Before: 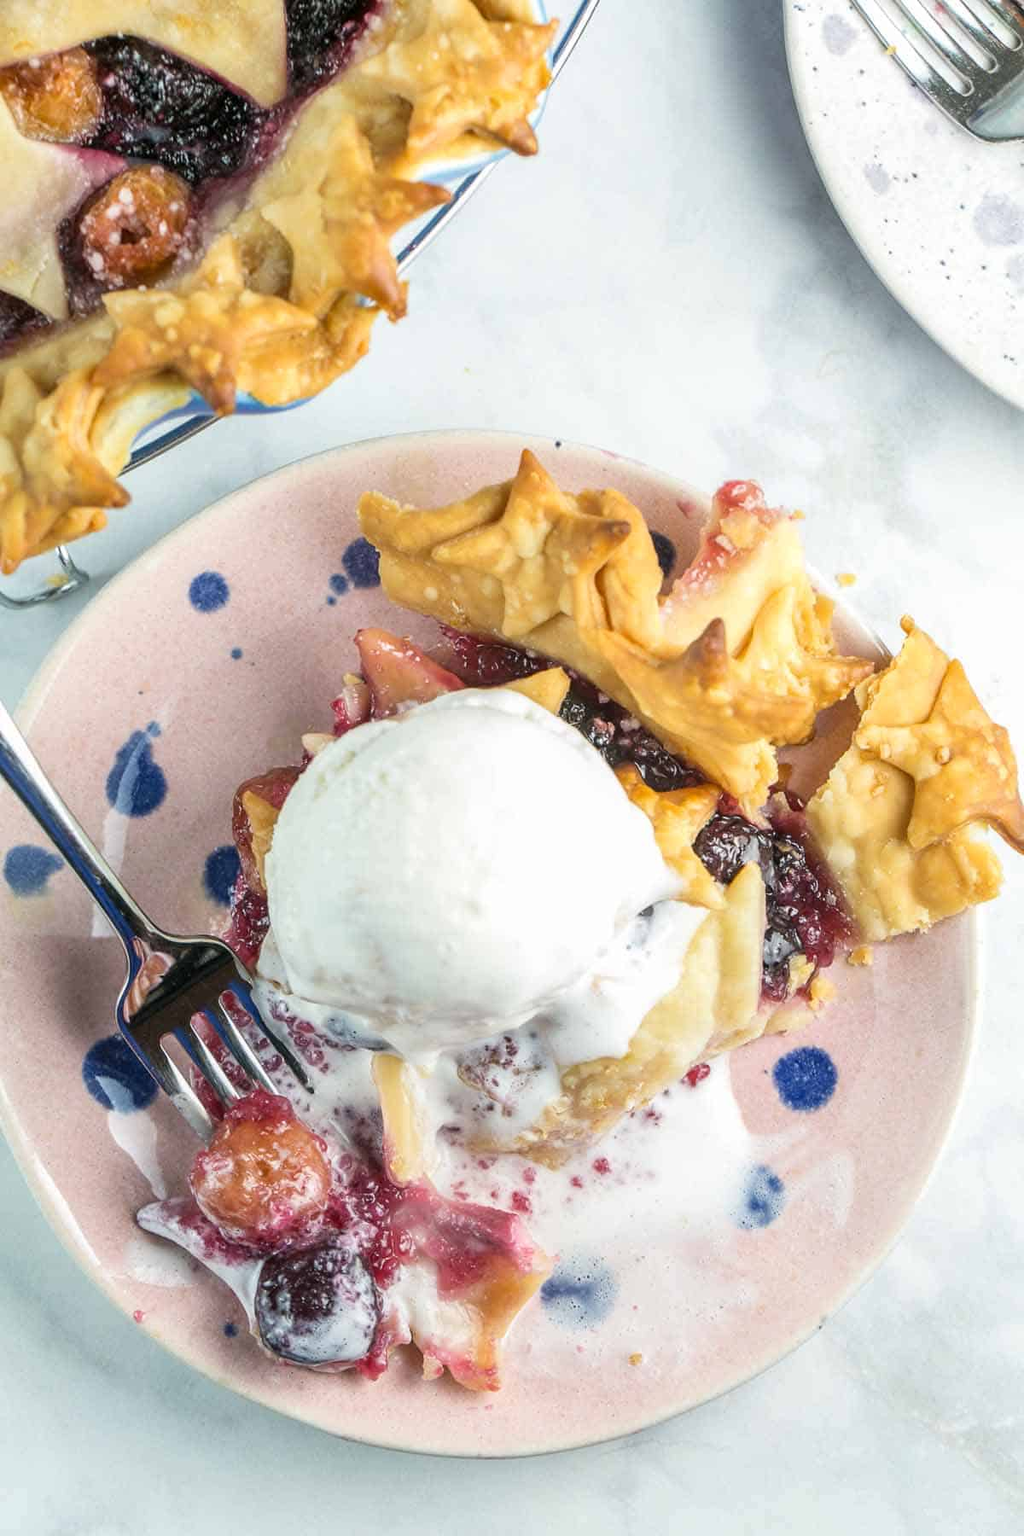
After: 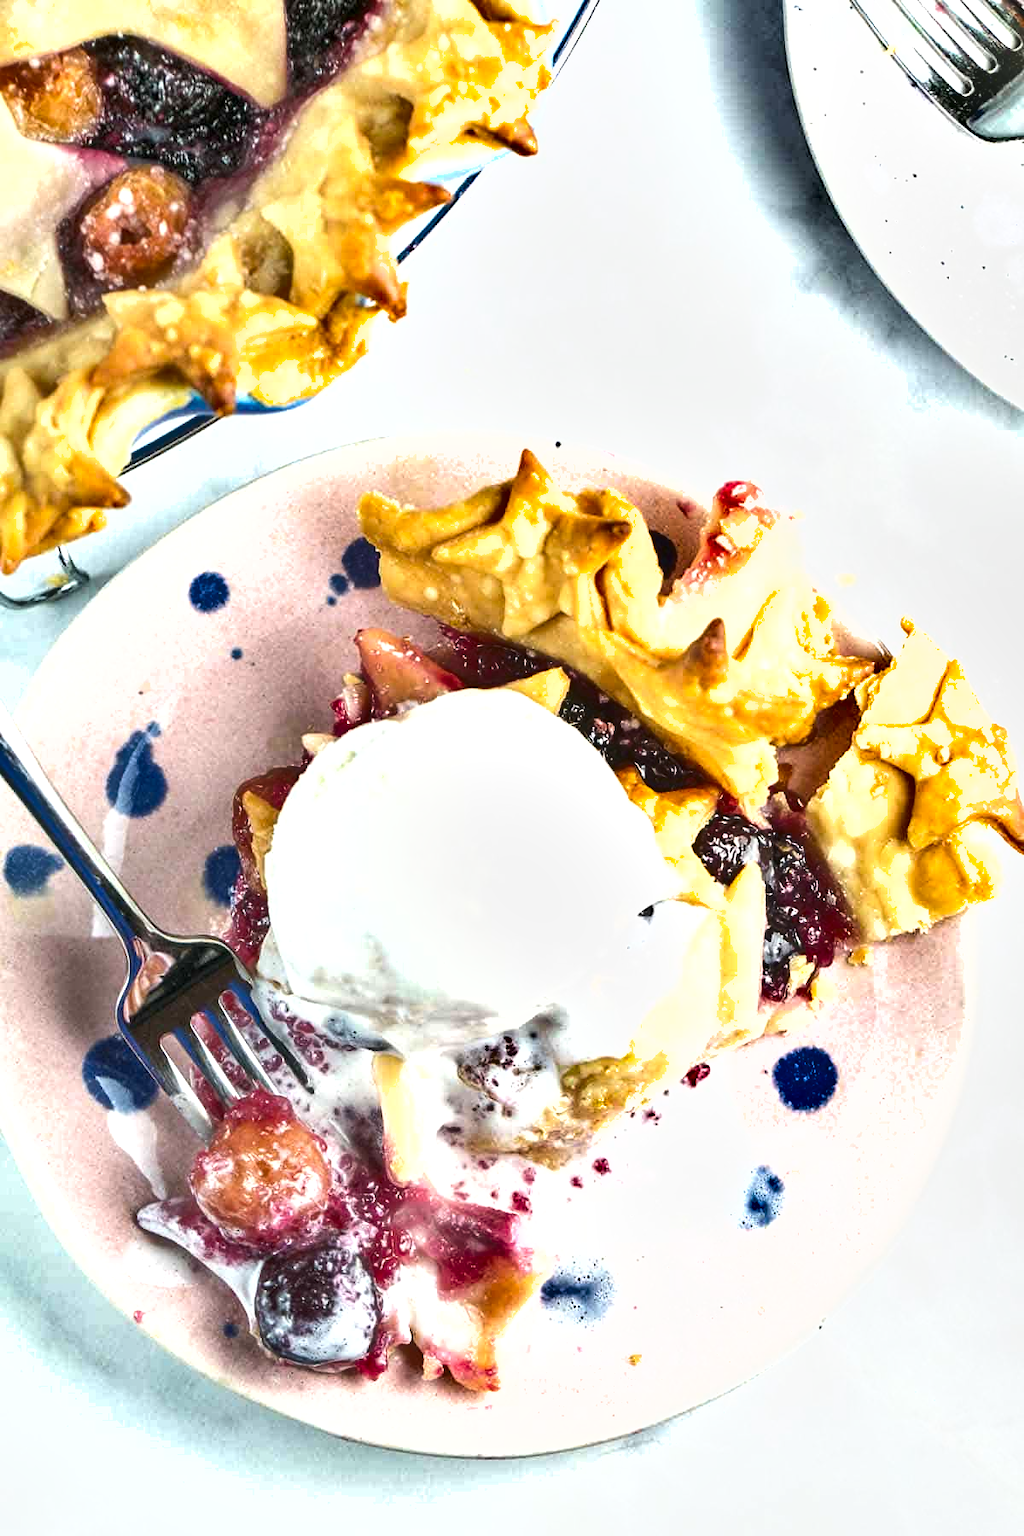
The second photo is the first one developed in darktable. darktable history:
exposure: exposure 0.727 EV, compensate highlight preservation false
shadows and highlights: soften with gaussian
